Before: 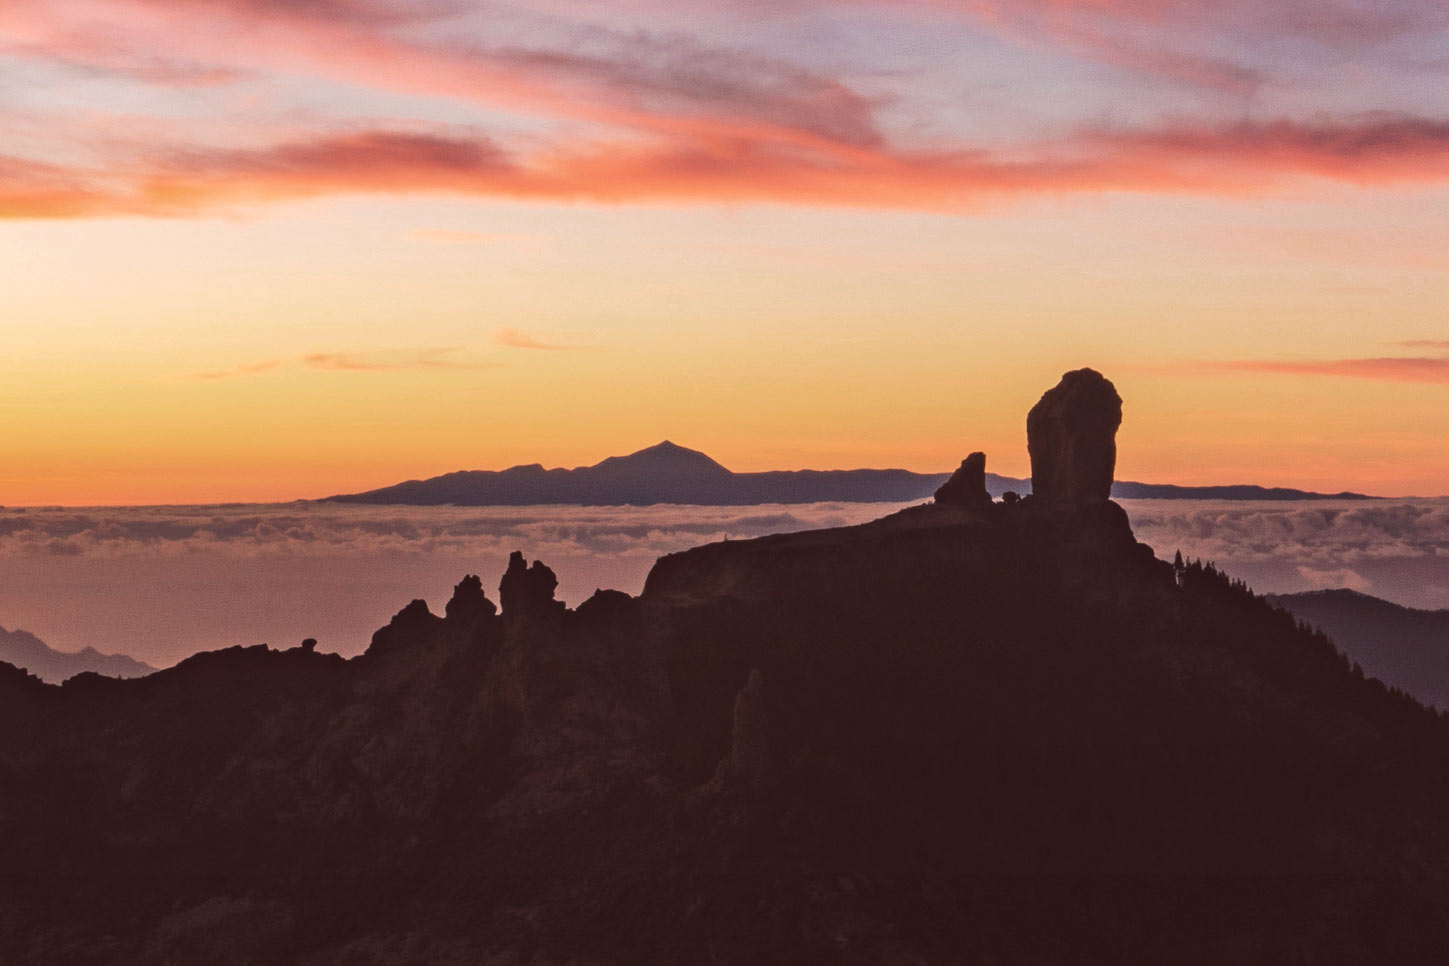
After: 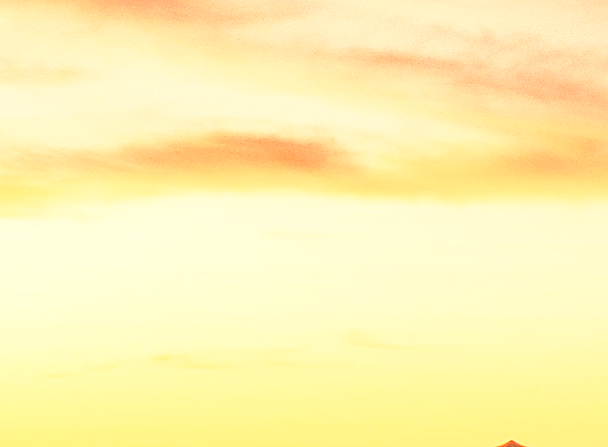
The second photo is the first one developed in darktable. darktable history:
sharpen: on, module defaults
crop and rotate: left 10.817%, top 0.062%, right 47.194%, bottom 53.626%
base curve: curves: ch0 [(0, 0) (0.028, 0.03) (0.105, 0.232) (0.387, 0.748) (0.754, 0.968) (1, 1)], fusion 1, exposure shift 0.576, preserve colors none
white balance: red 1.467, blue 0.684
tone equalizer: -7 EV 0.15 EV, -6 EV 0.6 EV, -5 EV 1.15 EV, -4 EV 1.33 EV, -3 EV 1.15 EV, -2 EV 0.6 EV, -1 EV 0.15 EV, mask exposure compensation -0.5 EV
